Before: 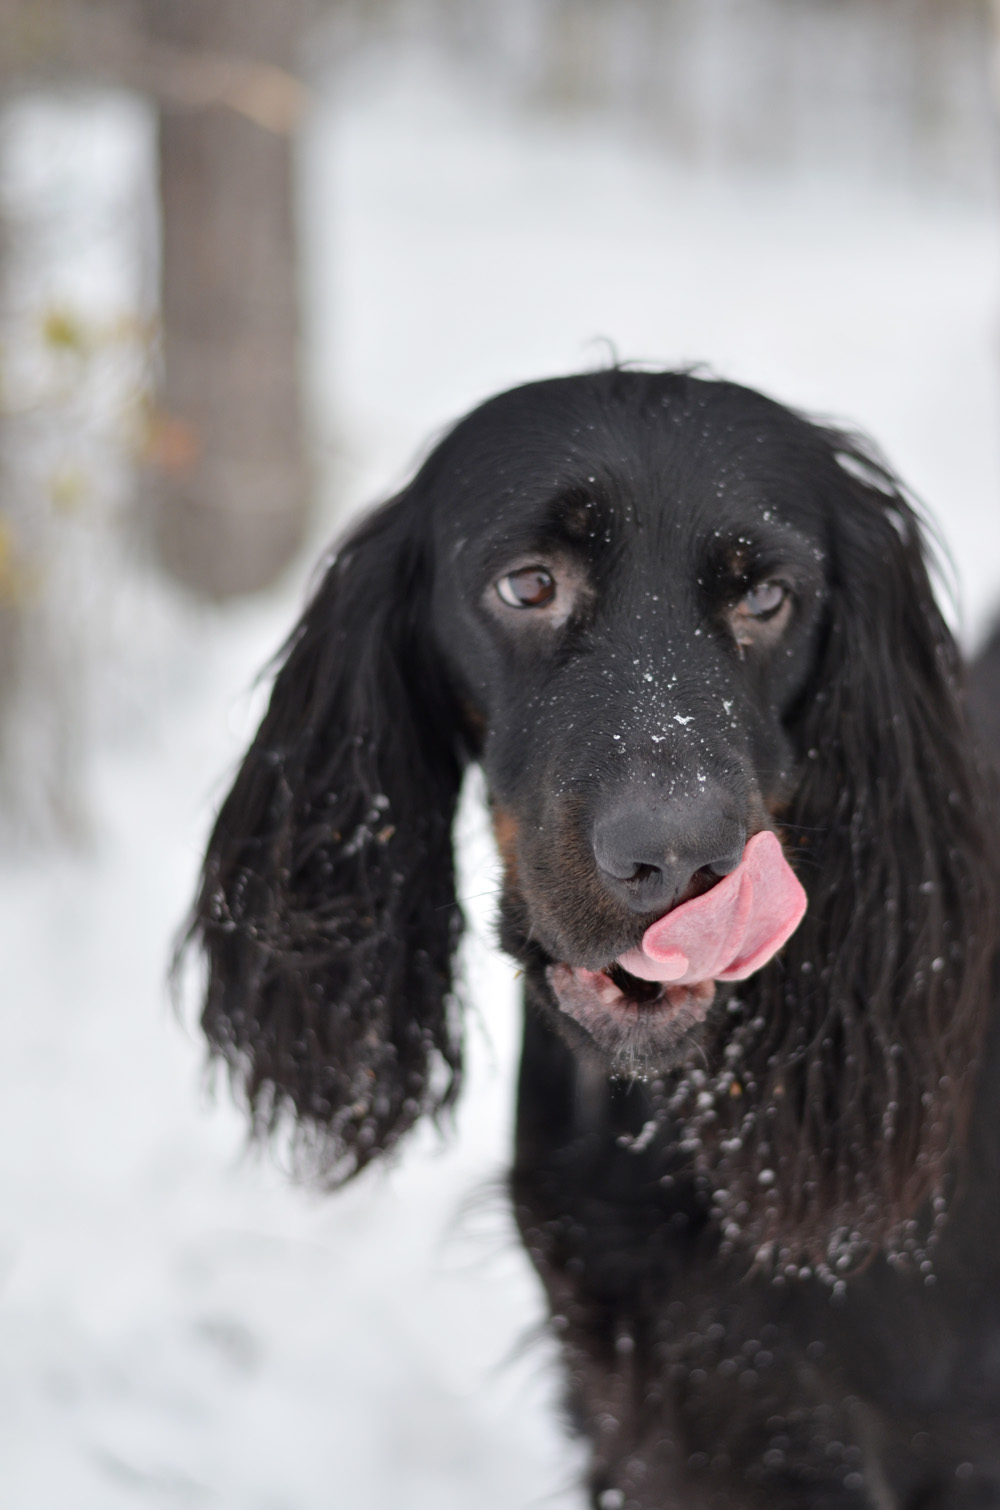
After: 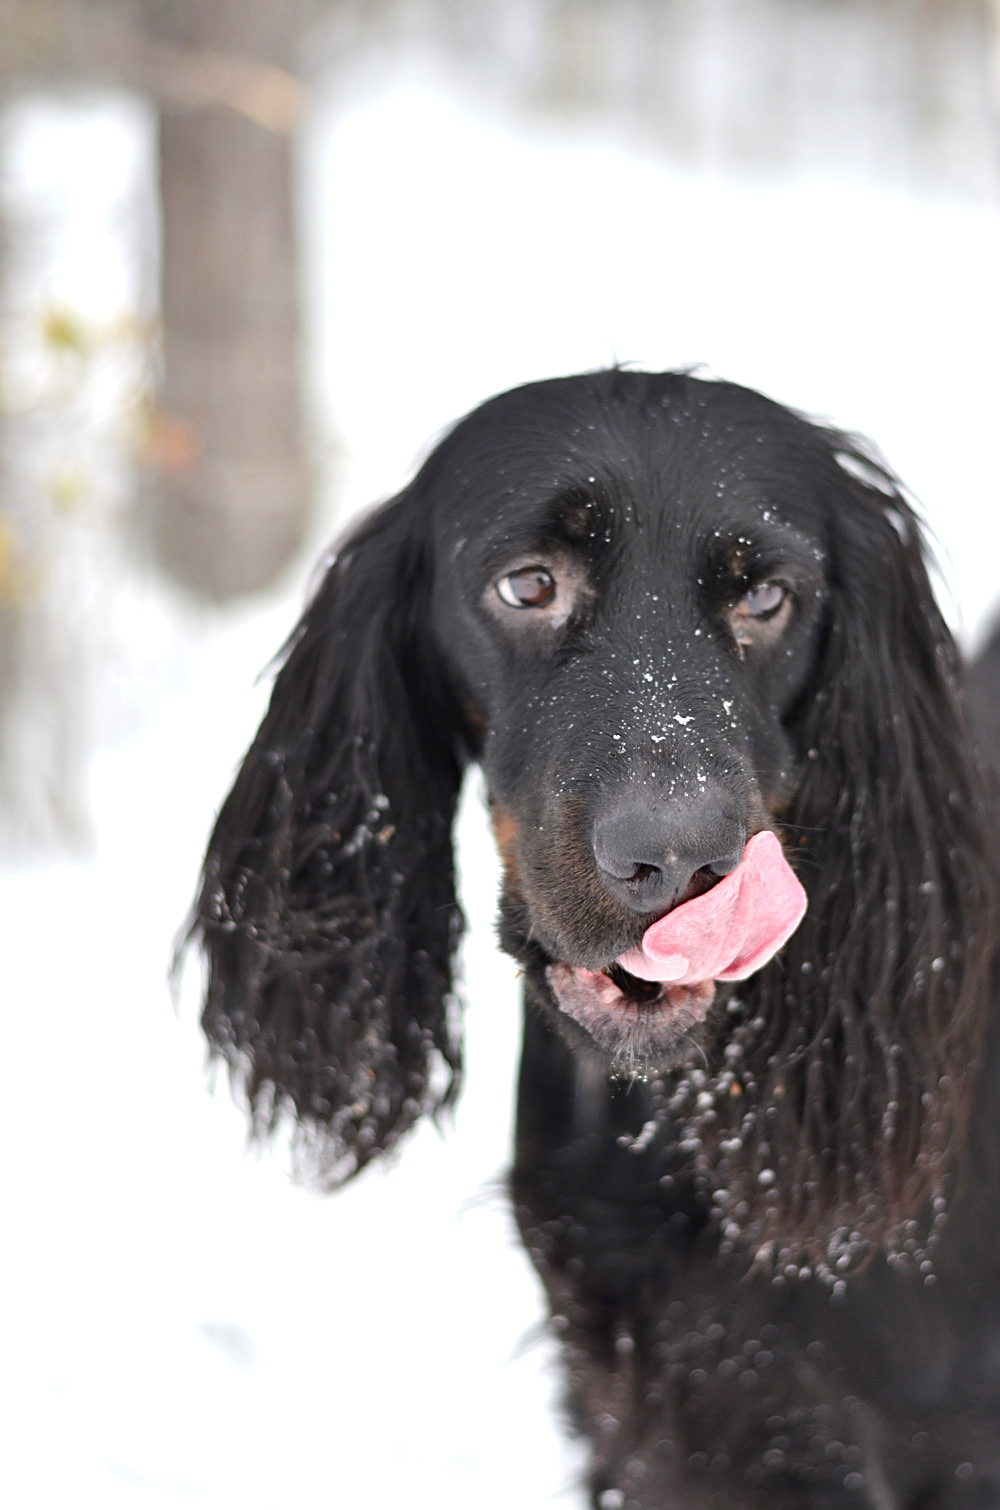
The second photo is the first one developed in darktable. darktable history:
exposure: exposure 0.64 EV, compensate highlight preservation false
sharpen: on, module defaults
